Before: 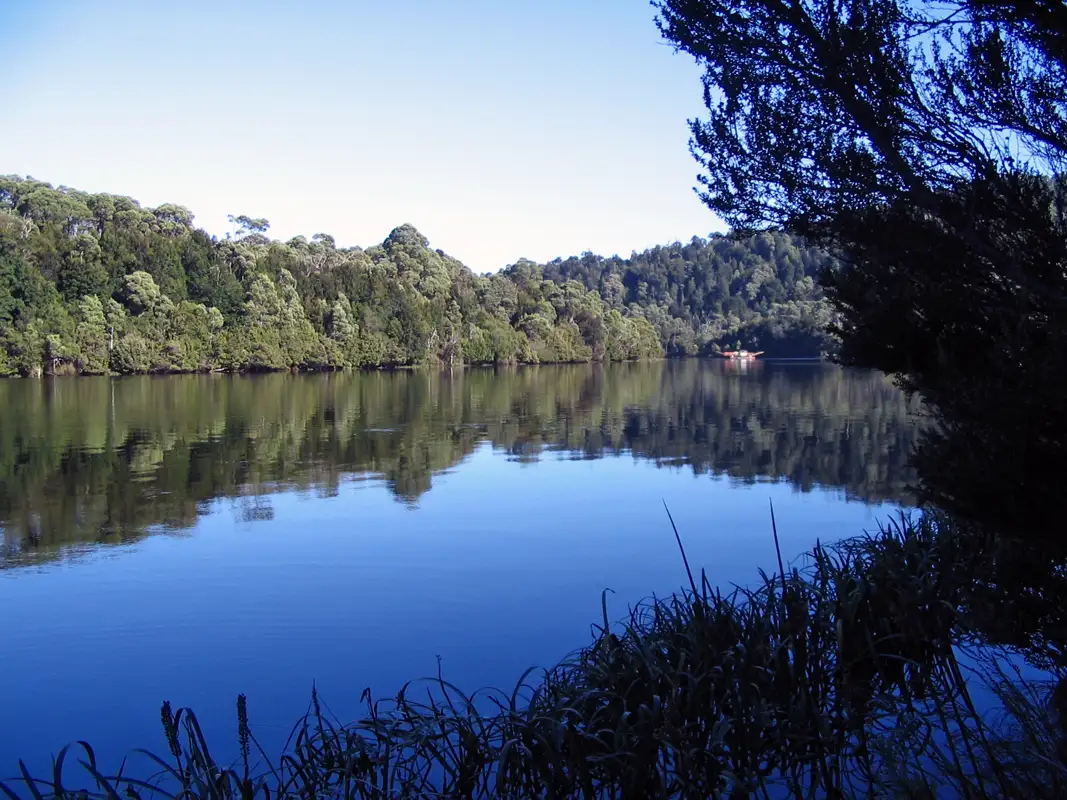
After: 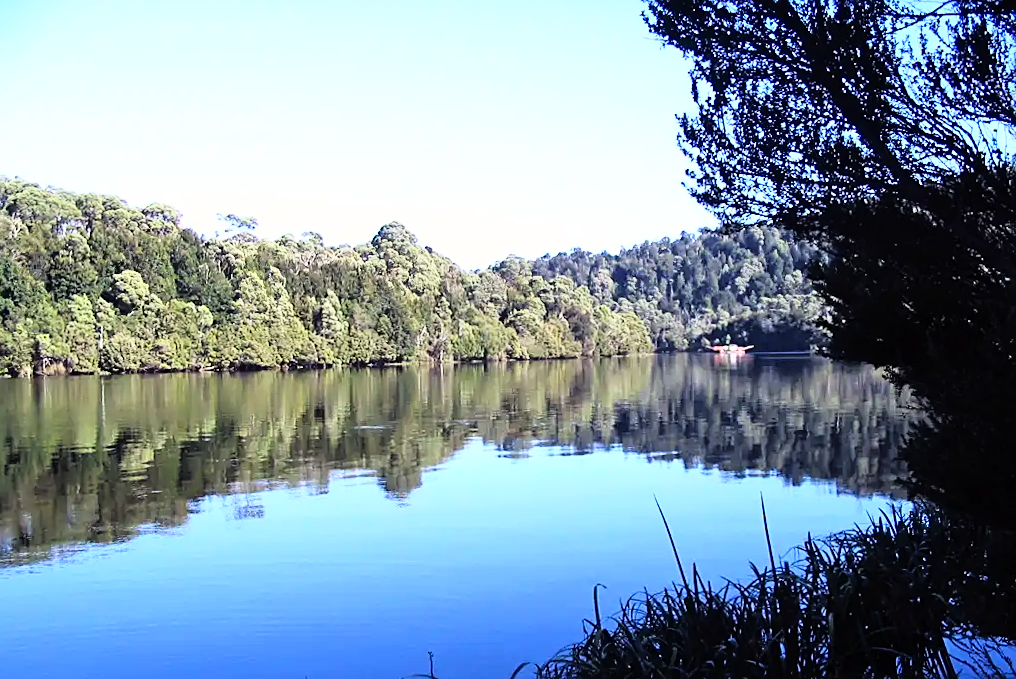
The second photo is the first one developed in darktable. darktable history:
crop and rotate: angle 0.449°, left 0.437%, right 3.324%, bottom 14.135%
base curve: curves: ch0 [(0, 0) (0.012, 0.01) (0.073, 0.168) (0.31, 0.711) (0.645, 0.957) (1, 1)]
sharpen: on, module defaults
